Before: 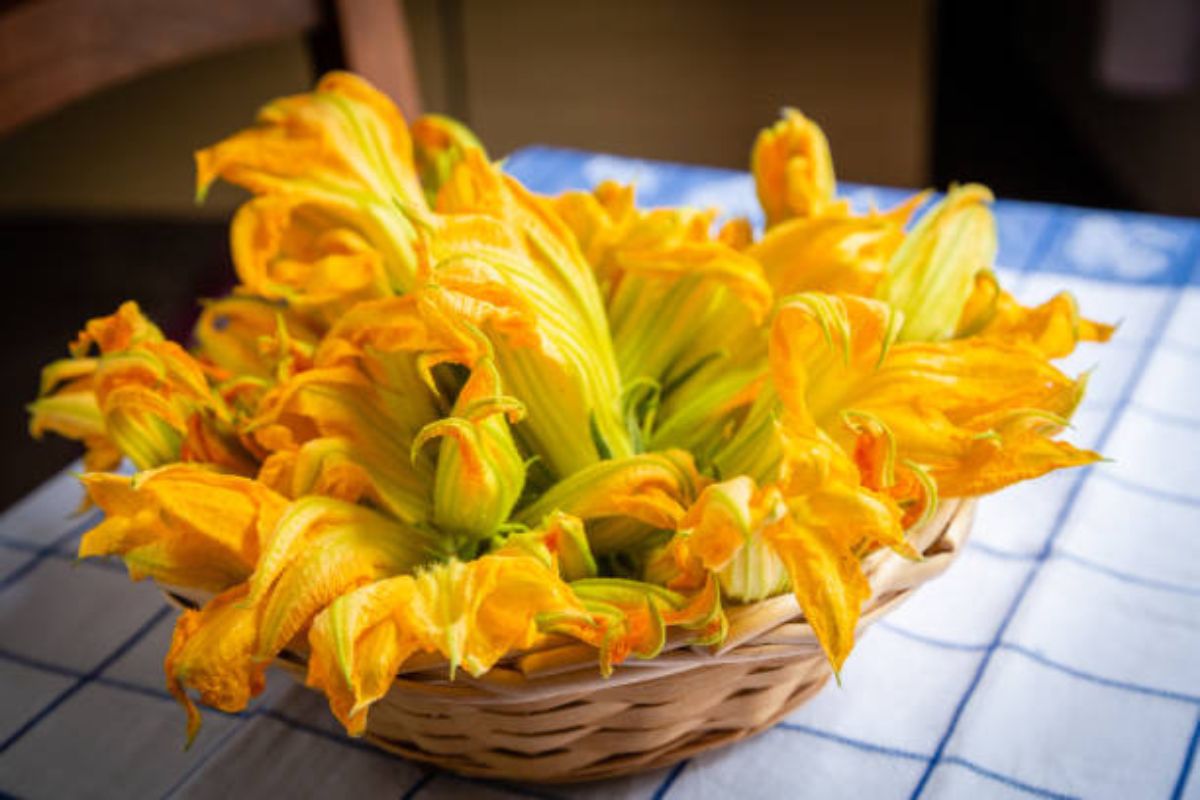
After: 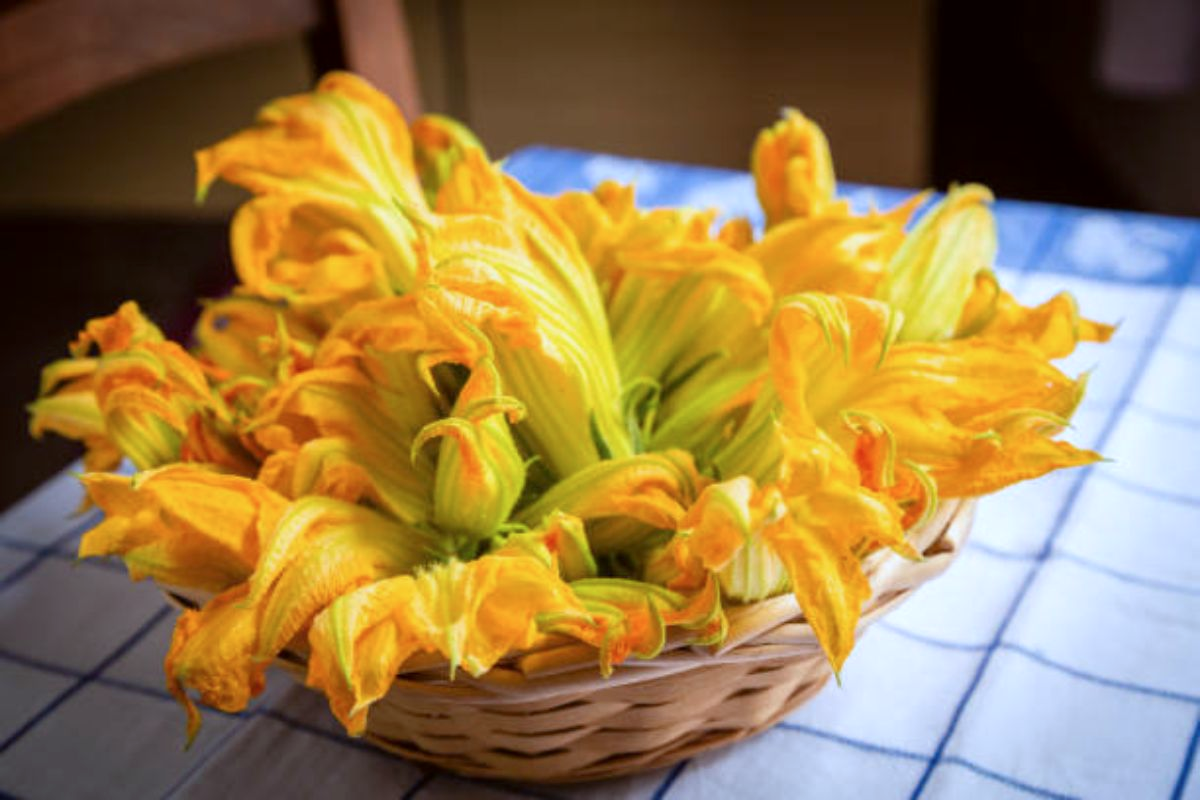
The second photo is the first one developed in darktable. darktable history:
color calibration: illuminant as shot in camera, x 0.358, y 0.373, temperature 4628.91 K
color correction: highlights a* -2.73, highlights b* -2.09, shadows a* 2.41, shadows b* 2.73
